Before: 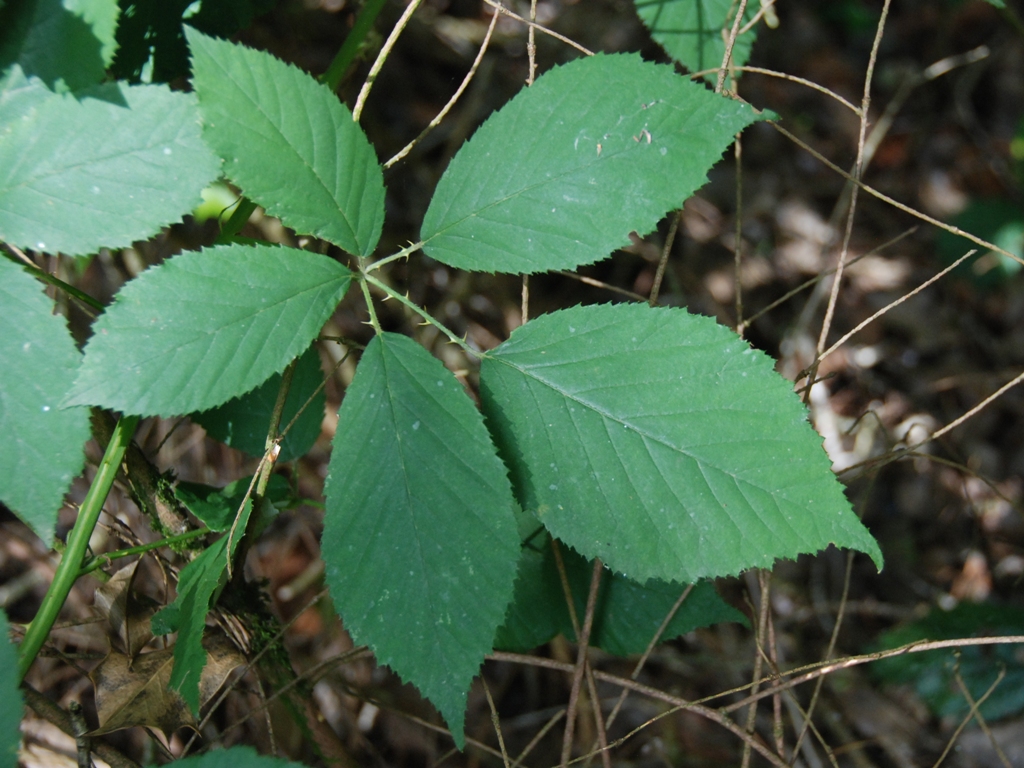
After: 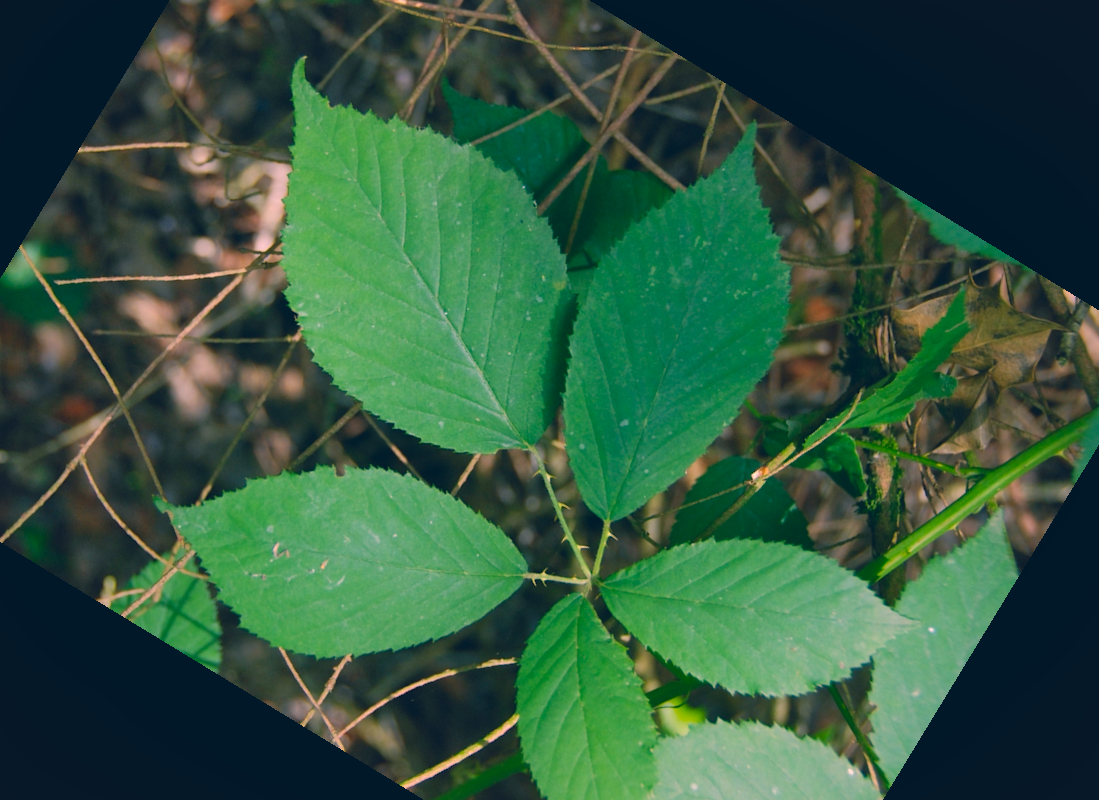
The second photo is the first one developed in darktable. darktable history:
crop and rotate: angle 148.68°, left 9.111%, top 15.603%, right 4.588%, bottom 17.041%
color balance: lift [1.005, 1.002, 0.998, 0.998], gamma [1, 1.021, 1.02, 0.979], gain [0.923, 1.066, 1.056, 0.934]
color correction: highlights a* 17.03, highlights b* 0.205, shadows a* -15.38, shadows b* -14.56, saturation 1.5
shadows and highlights: on, module defaults
